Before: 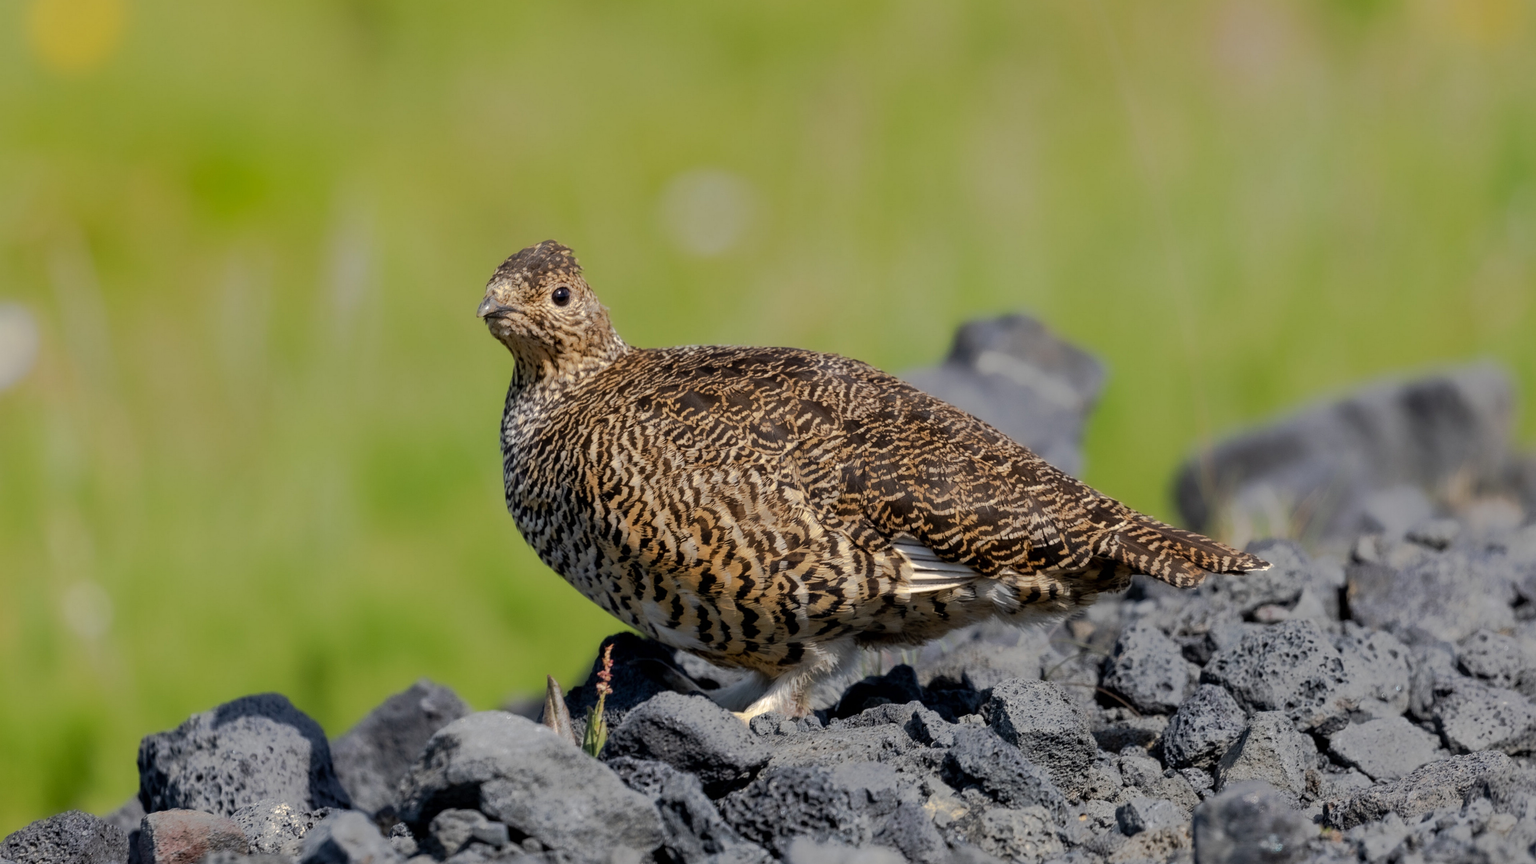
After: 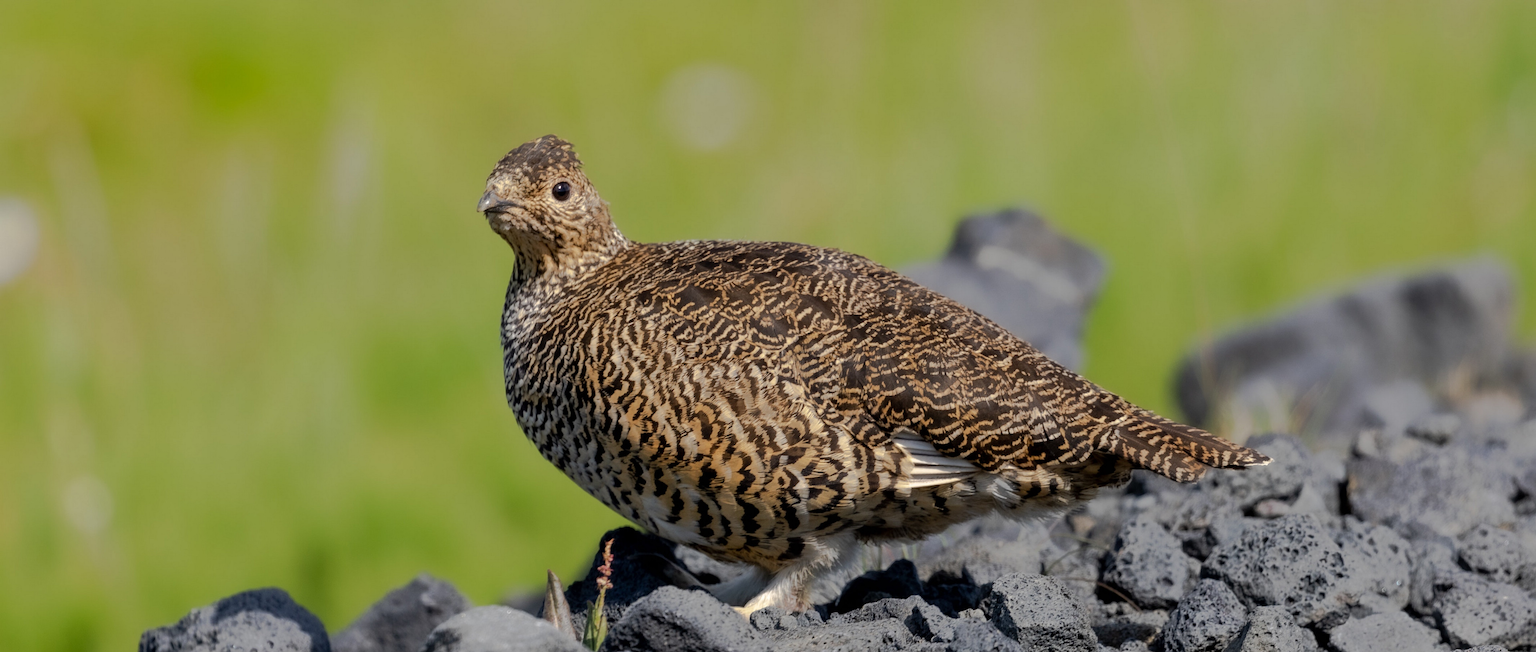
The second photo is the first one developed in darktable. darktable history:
crop and rotate: top 12.242%, bottom 12.172%
